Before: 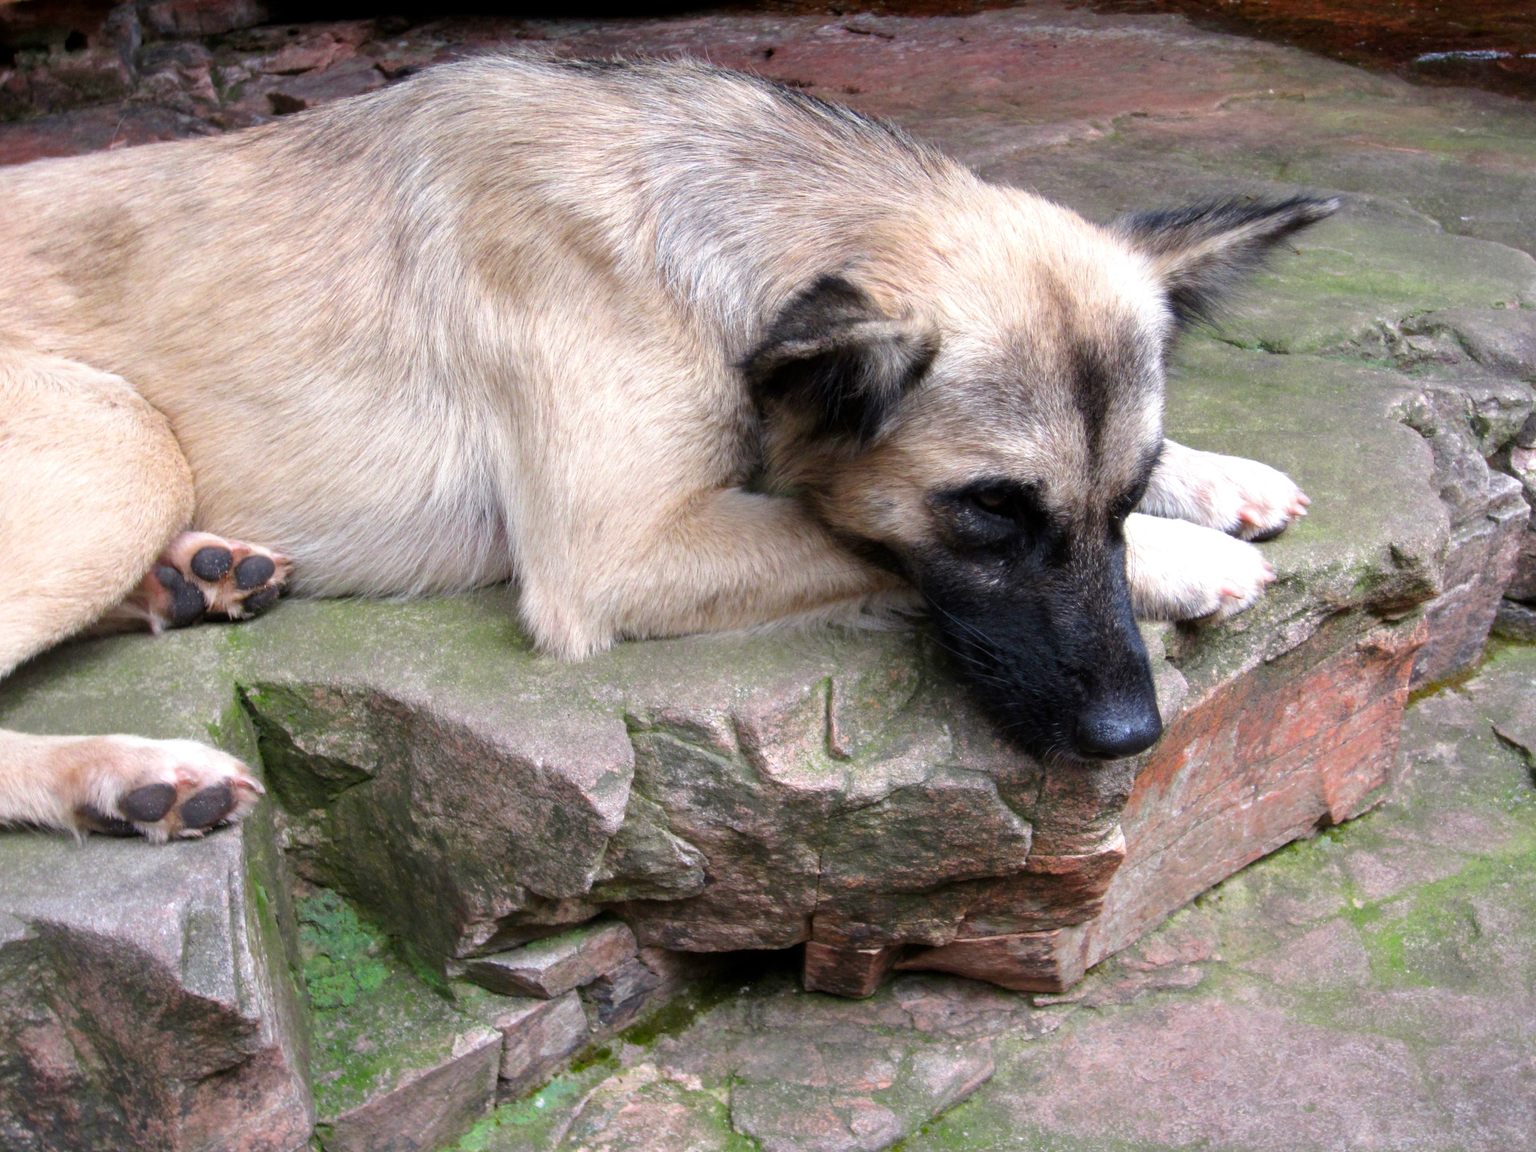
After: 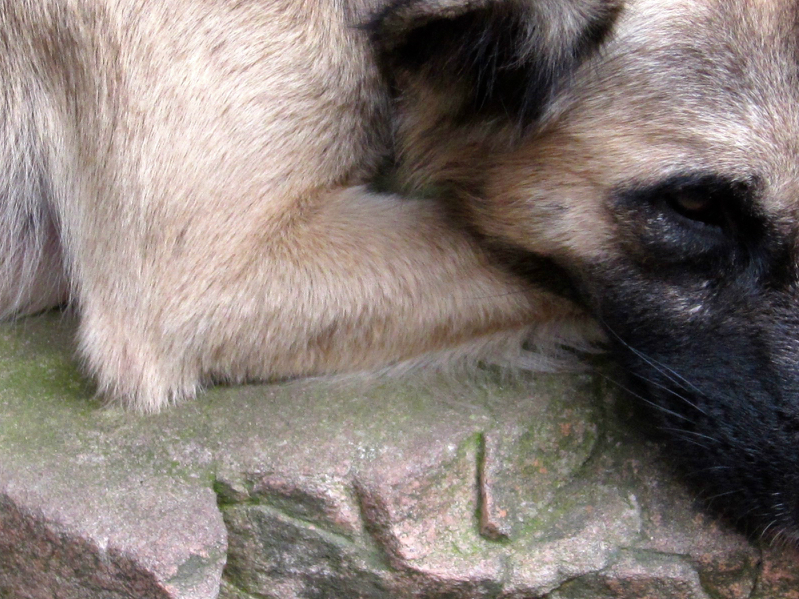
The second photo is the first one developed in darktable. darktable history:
crop: left 30%, top 30%, right 30%, bottom 30%
shadows and highlights: radius 118.69, shadows 42.21, highlights -61.56, soften with gaussian
